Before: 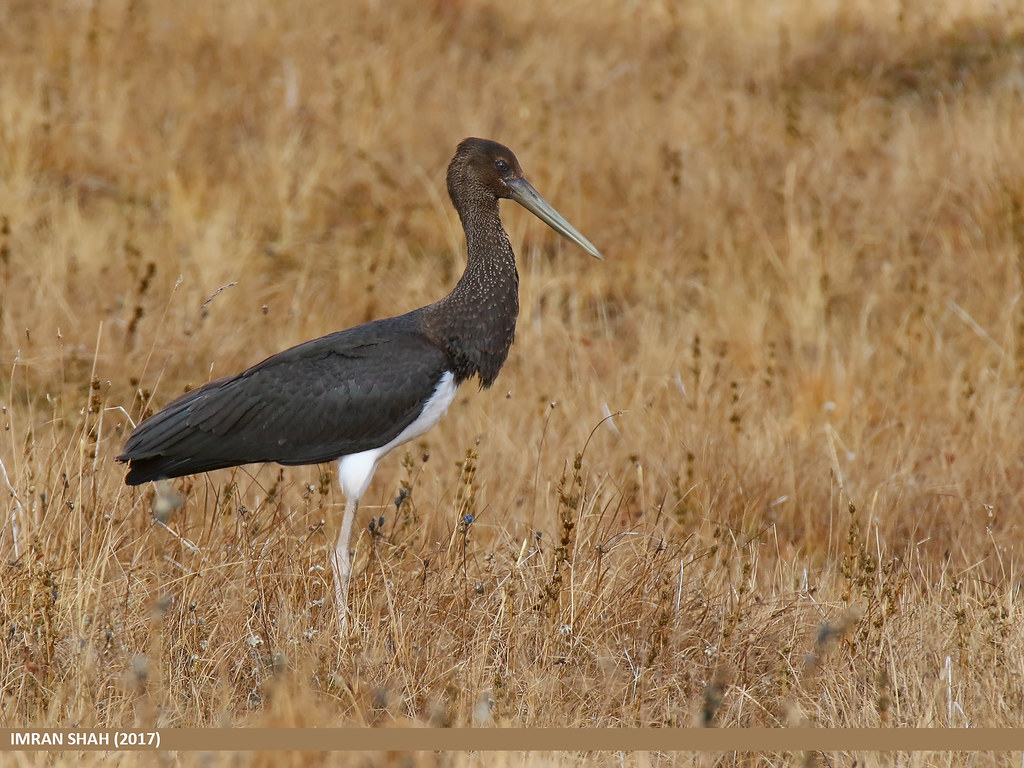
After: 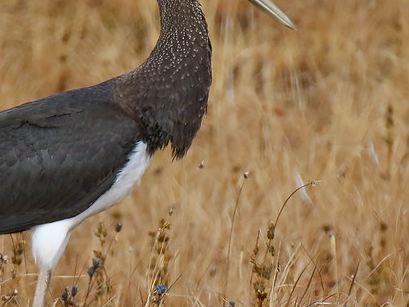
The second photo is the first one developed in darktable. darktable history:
crop: left 30%, top 30%, right 30%, bottom 30%
exposure: compensate highlight preservation false
white balance: red 1, blue 1
